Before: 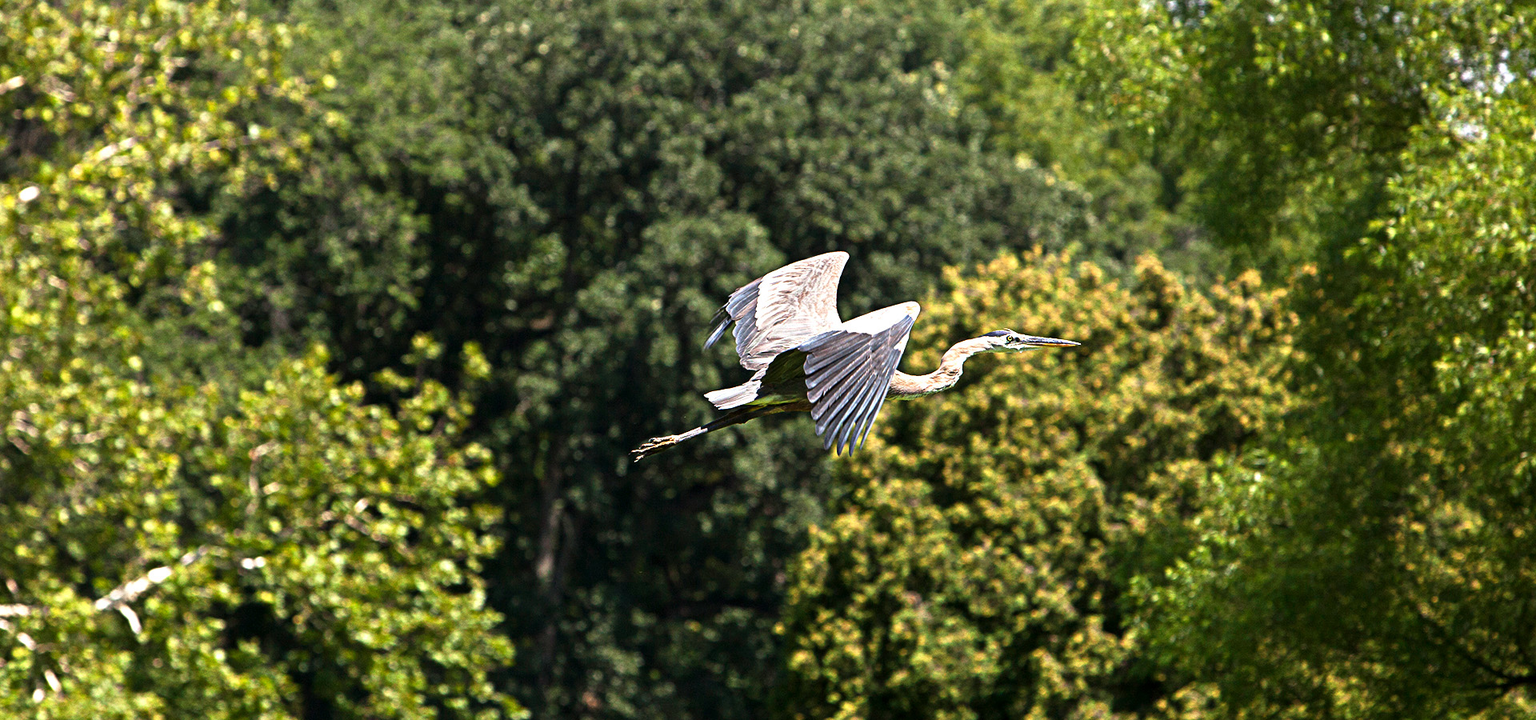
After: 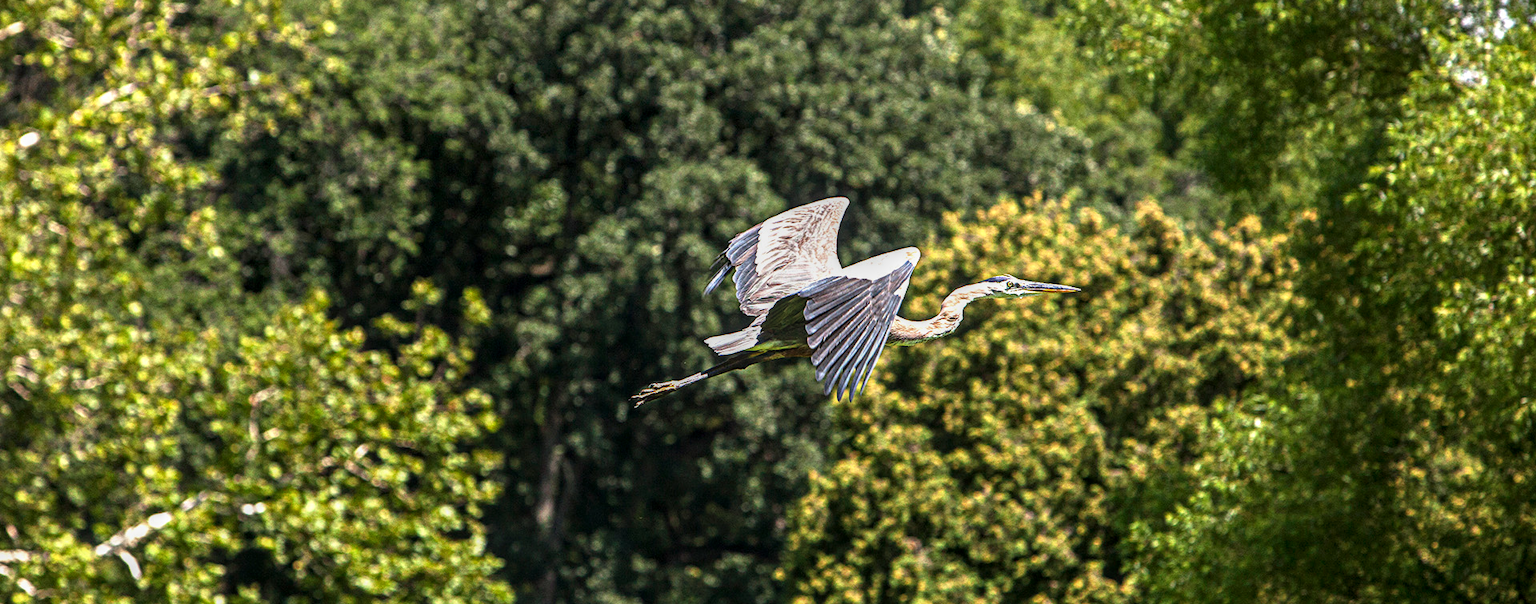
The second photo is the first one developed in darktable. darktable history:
local contrast: highlights 0%, shadows 0%, detail 133%
crop: top 7.625%, bottom 8.027%
